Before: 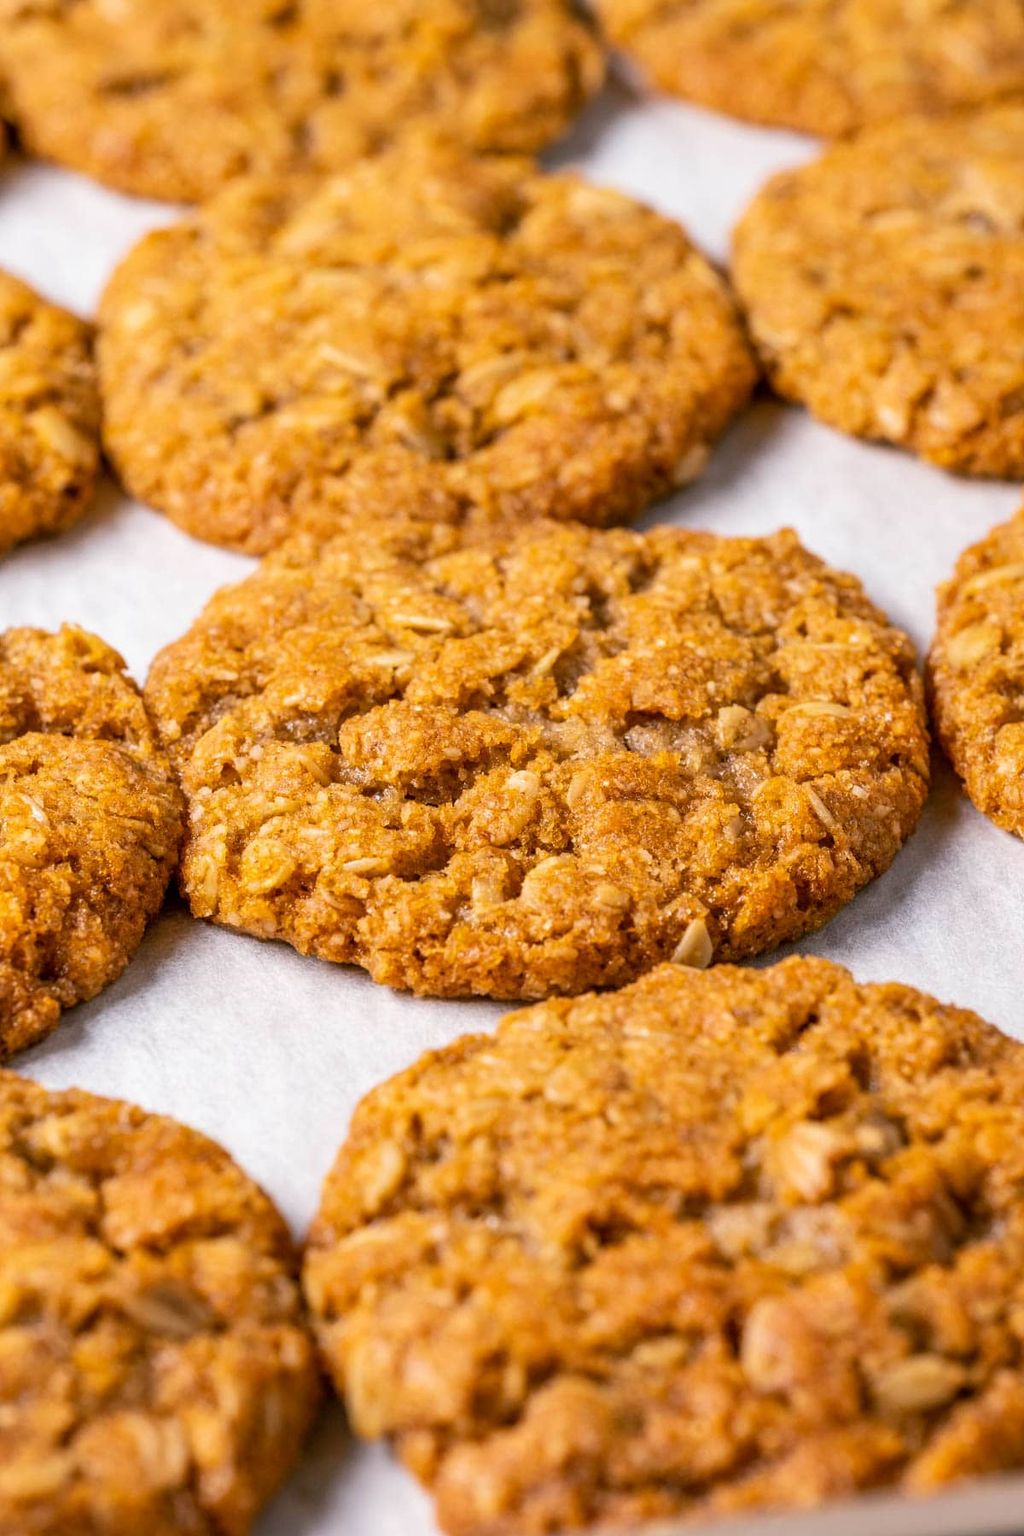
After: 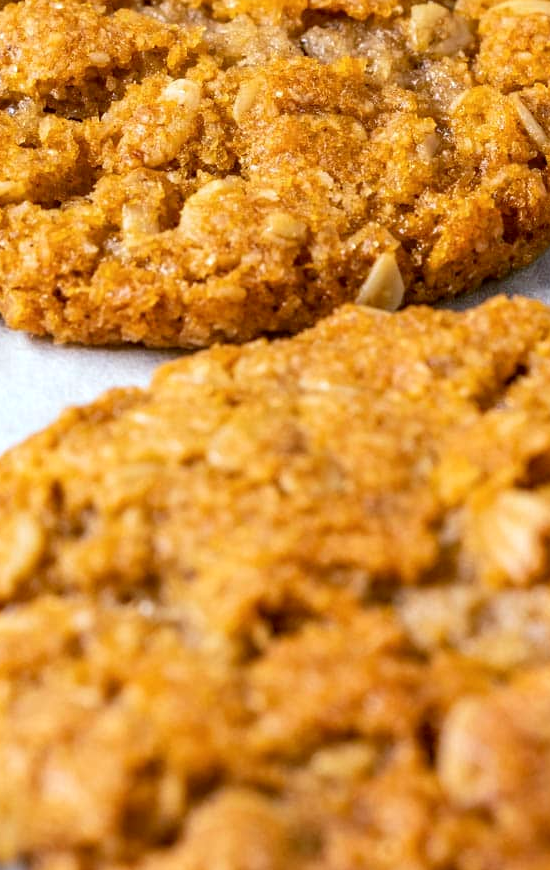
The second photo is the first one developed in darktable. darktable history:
color calibration: illuminant Planckian (black body), adaptation linear Bradford (ICC v4), x 0.361, y 0.366, temperature 4511.61 K, saturation algorithm version 1 (2020)
crop: left 35.976%, top 45.819%, right 18.162%, bottom 5.807%
exposure: black level correction 0.002, exposure 0.15 EV, compensate highlight preservation false
